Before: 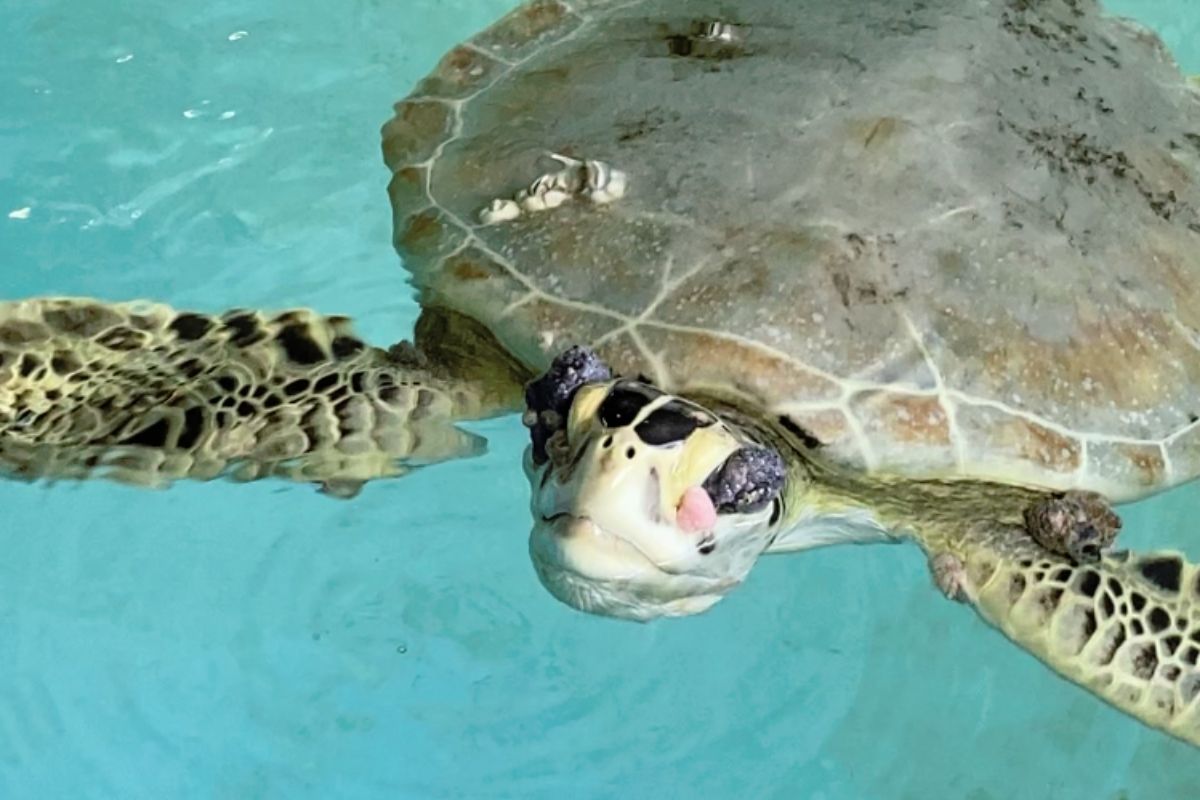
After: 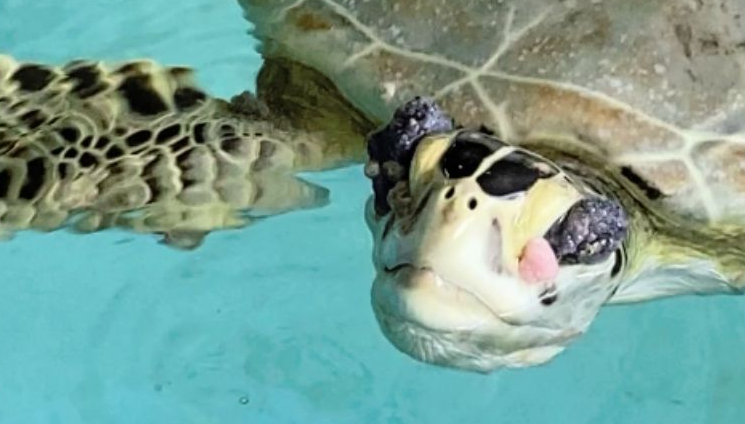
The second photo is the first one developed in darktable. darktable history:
crop: left 13.222%, top 31.202%, right 24.657%, bottom 15.73%
